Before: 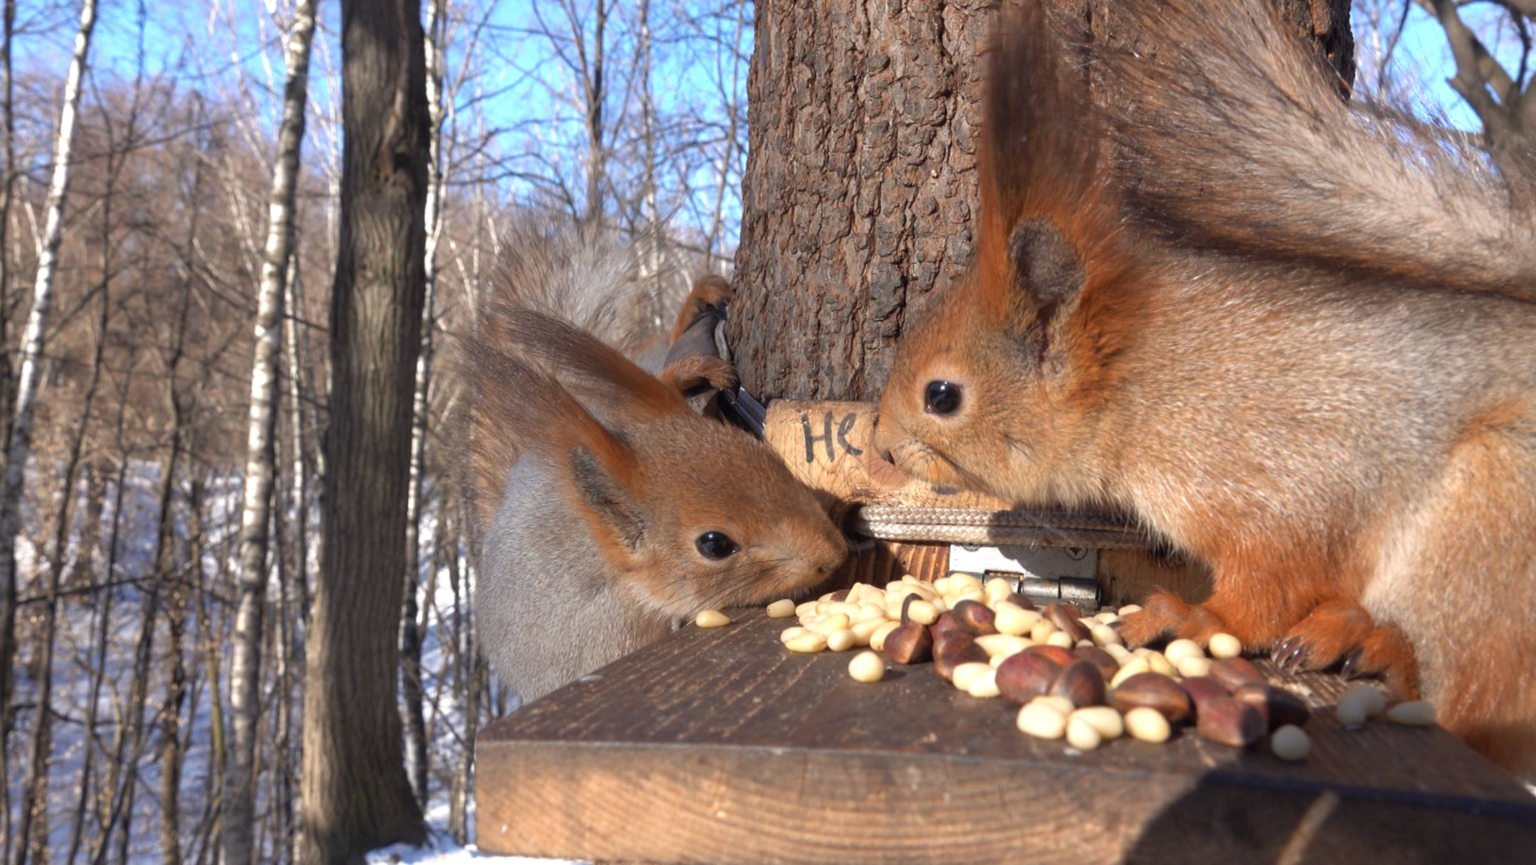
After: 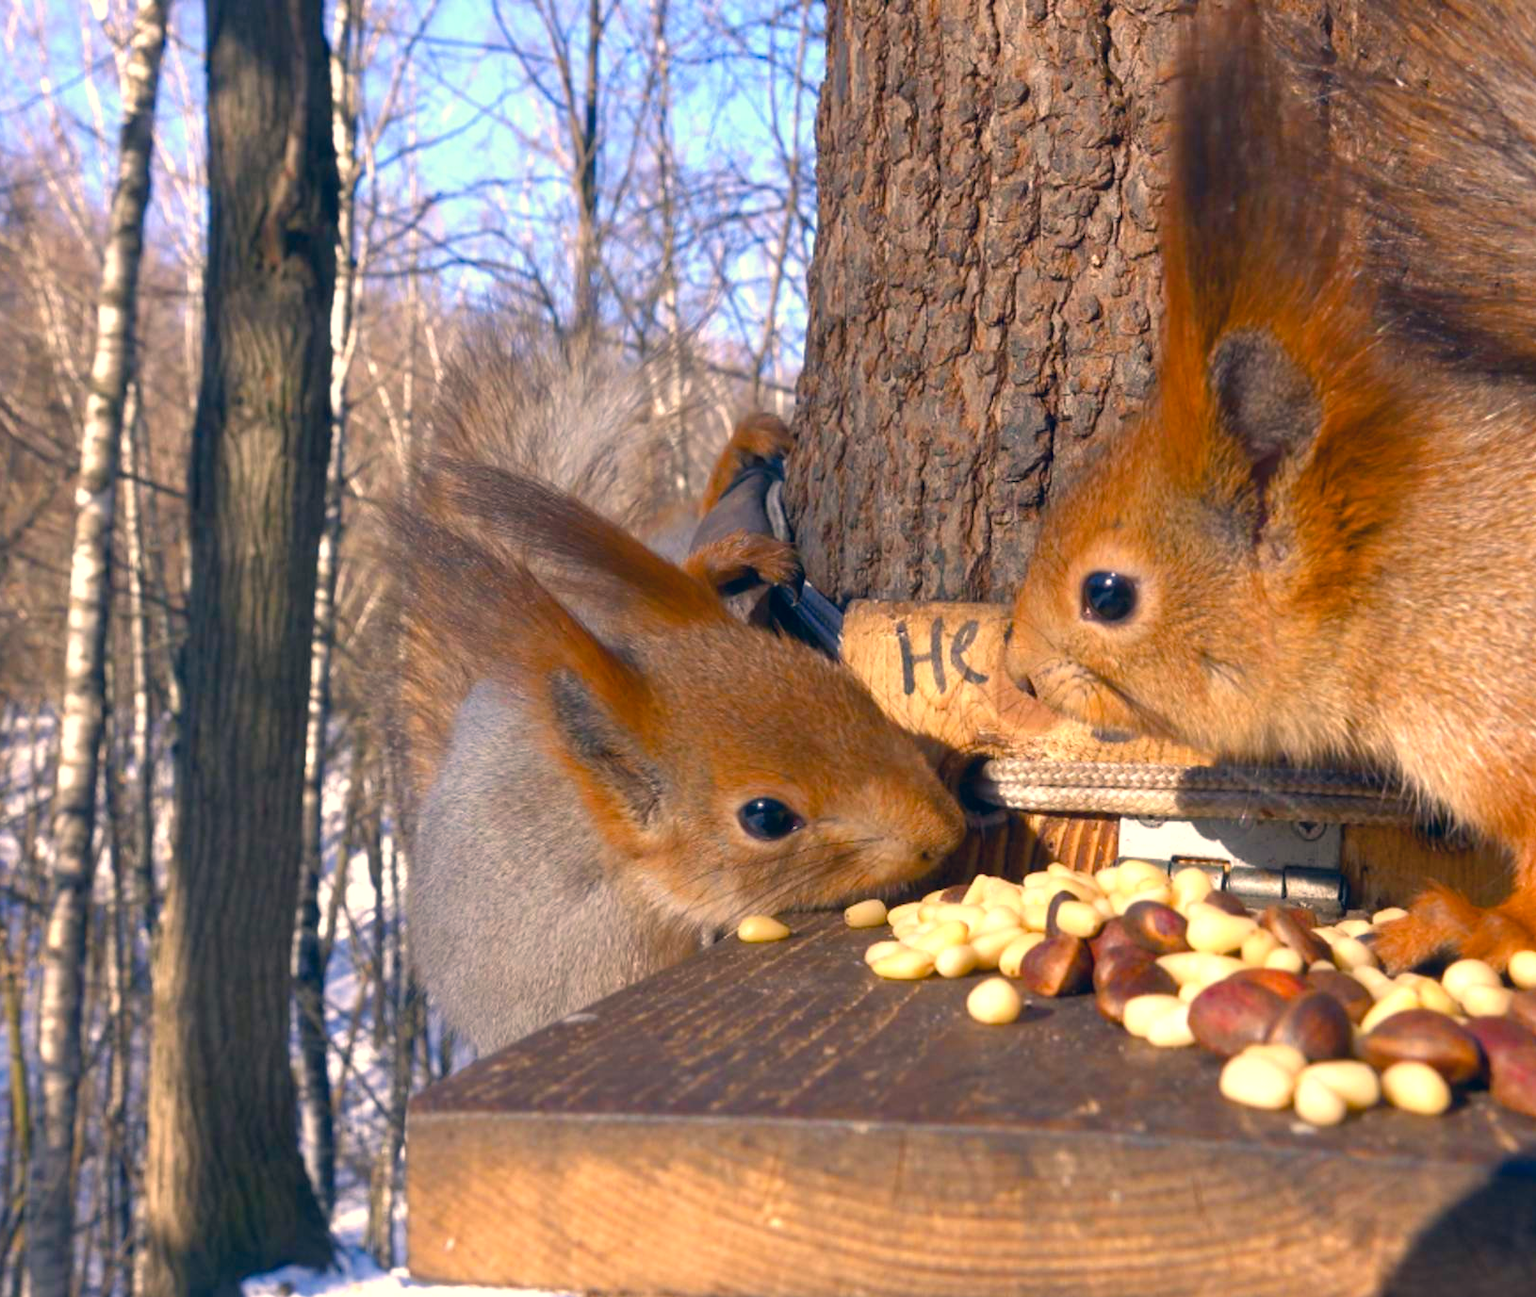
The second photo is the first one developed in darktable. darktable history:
color correction: highlights a* 10.35, highlights b* 14.49, shadows a* -10.32, shadows b* -14.96
crop and rotate: left 13.334%, right 20.056%
color balance rgb: perceptual saturation grading › global saturation 34.832%, perceptual saturation grading › highlights -29.794%, perceptual saturation grading › shadows 35.885%, perceptual brilliance grading › global brilliance 4.255%, global vibrance 20%
